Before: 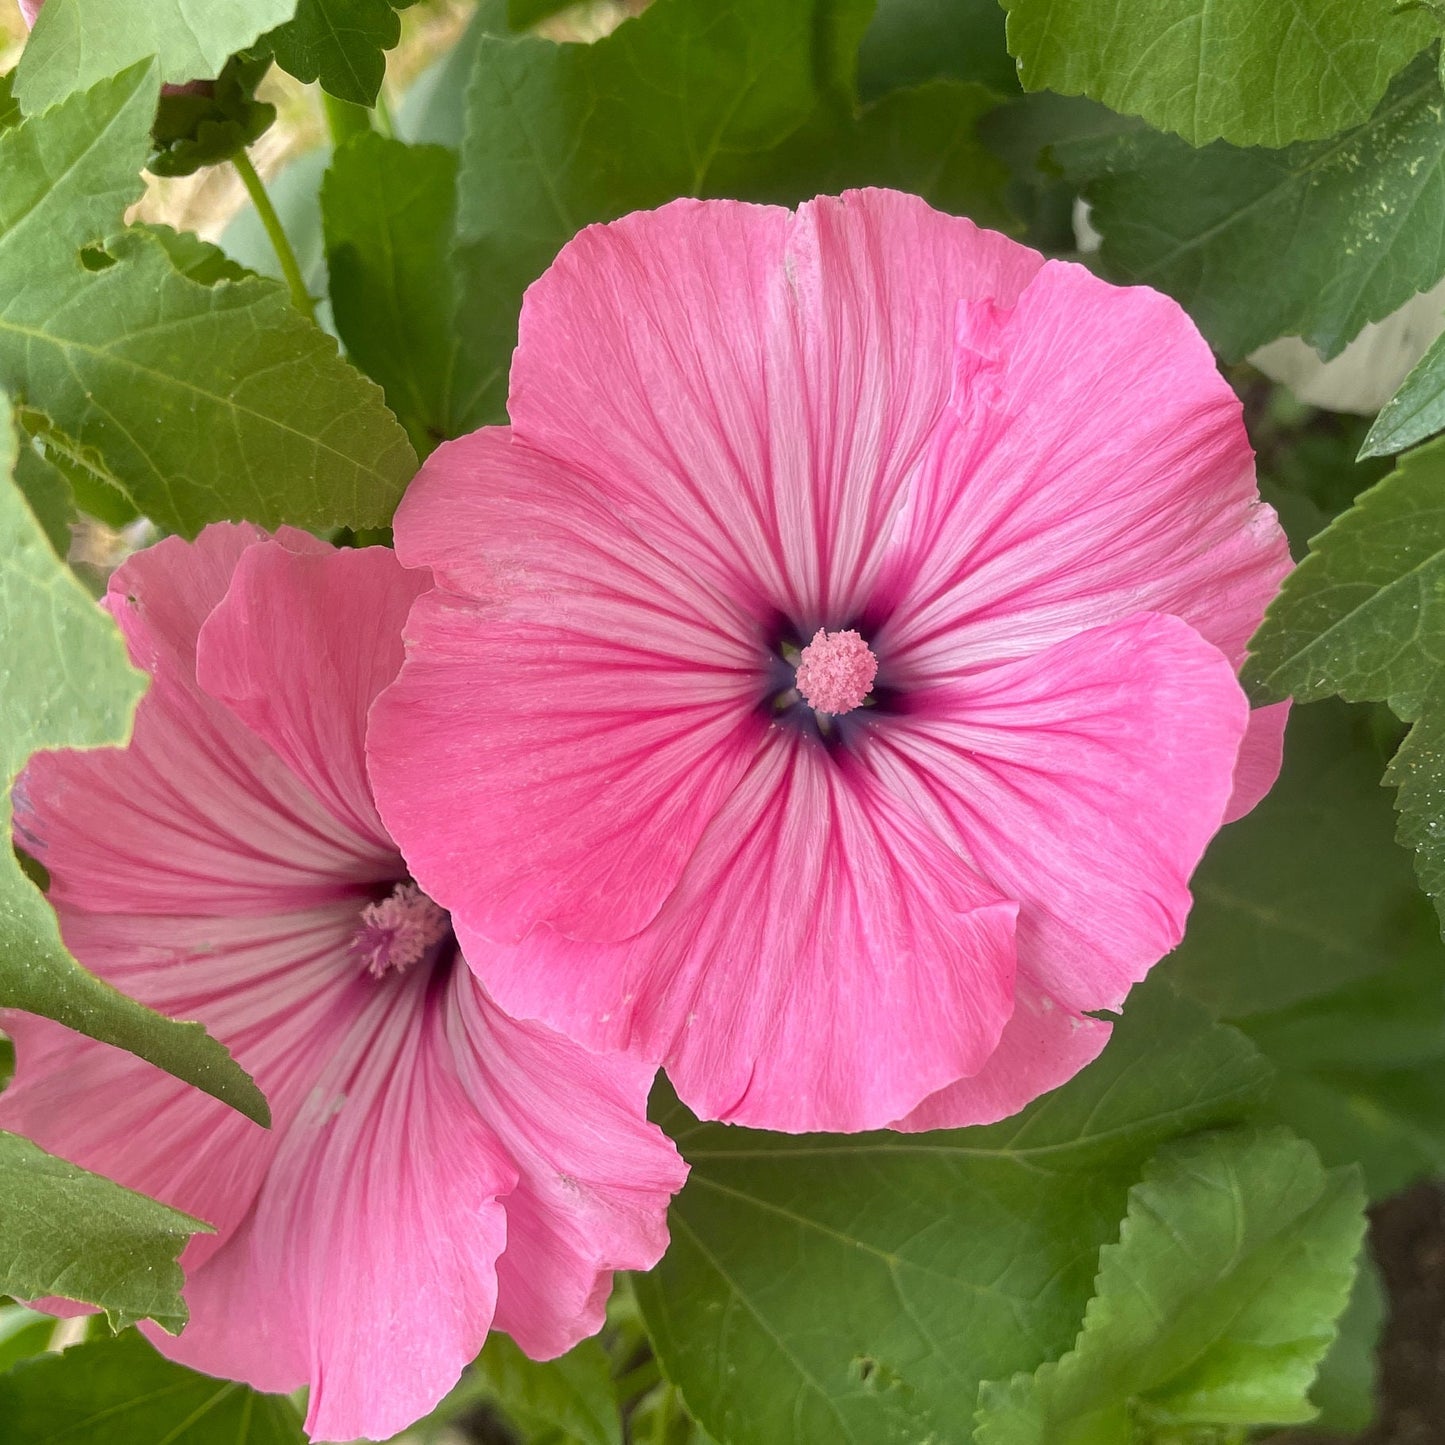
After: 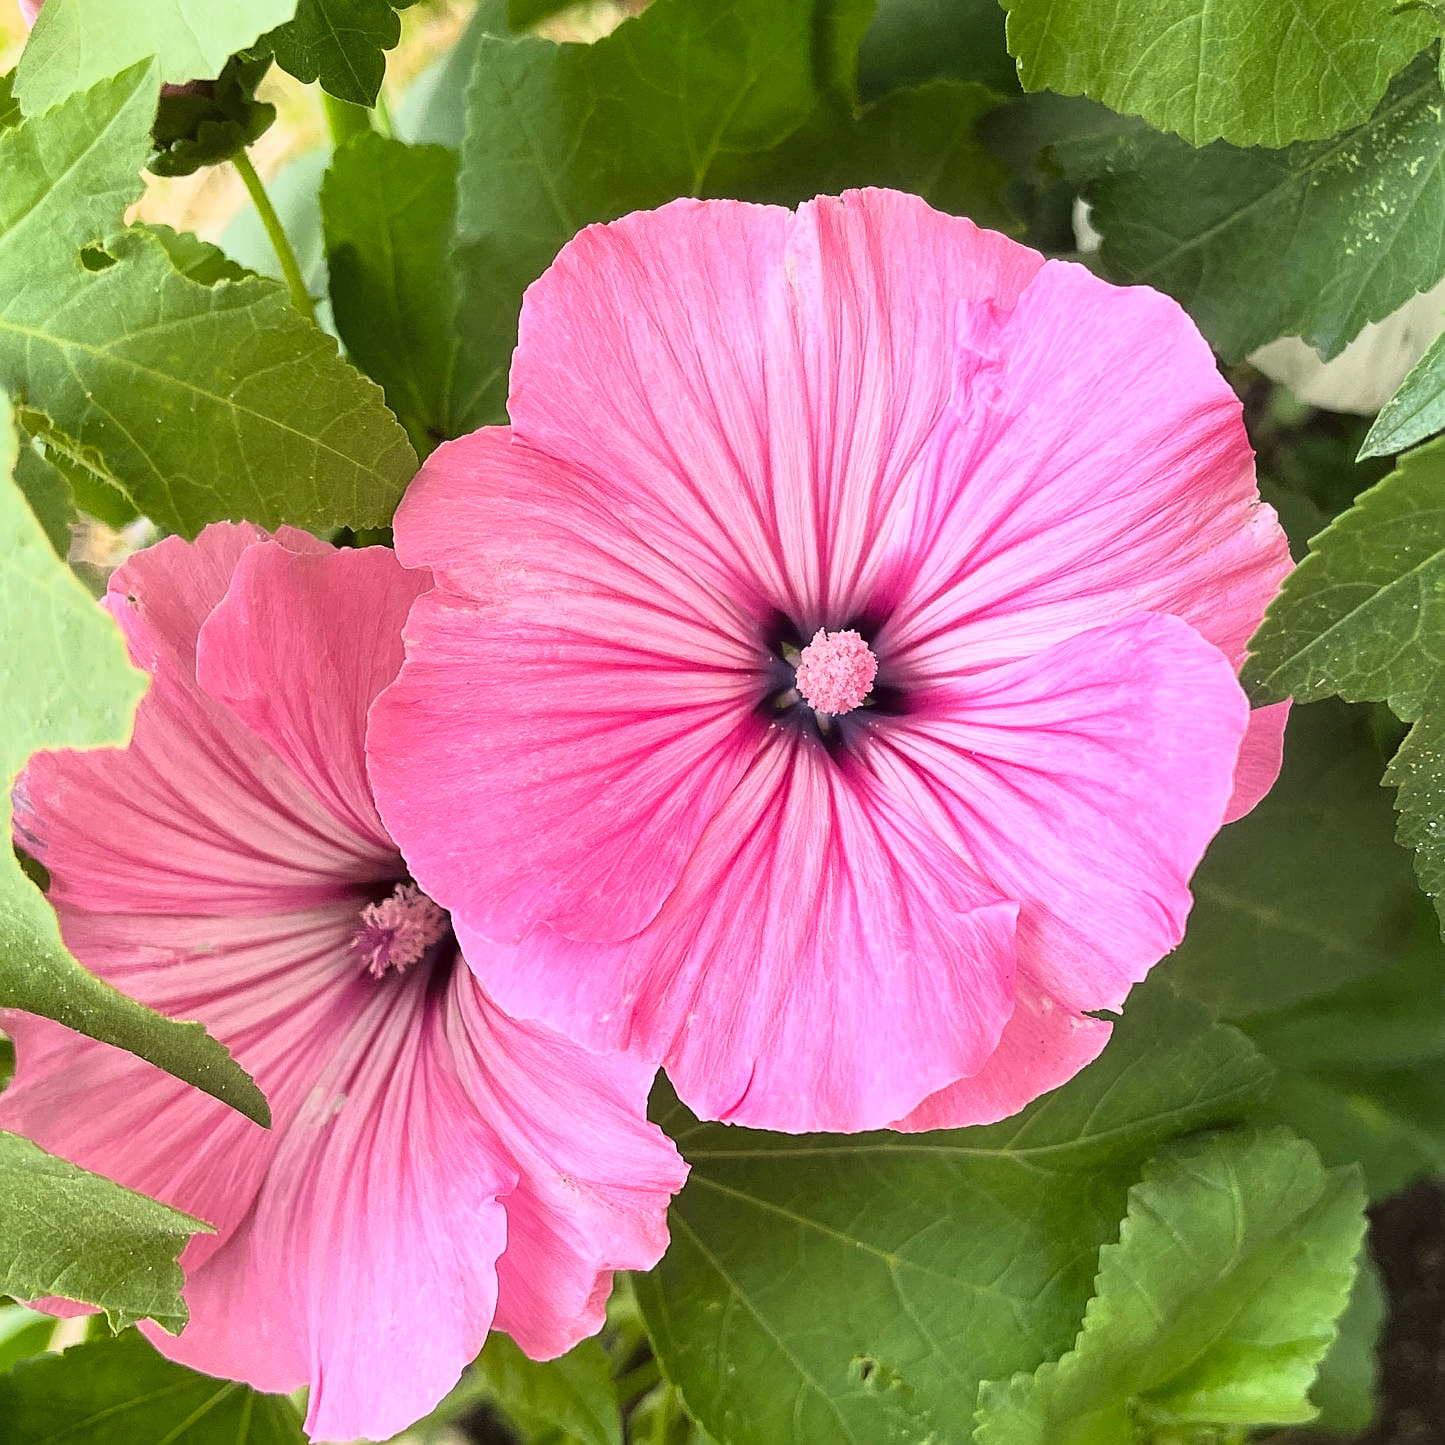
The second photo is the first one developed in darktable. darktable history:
sharpen: on, module defaults
tone curve: curves: ch0 [(0, 0) (0.046, 0.031) (0.163, 0.114) (0.391, 0.432) (0.488, 0.561) (0.695, 0.839) (0.785, 0.904) (1, 0.965)]; ch1 [(0, 0) (0.248, 0.252) (0.427, 0.412) (0.482, 0.462) (0.499, 0.499) (0.518, 0.518) (0.535, 0.577) (0.585, 0.623) (0.679, 0.743) (0.788, 0.809) (1, 1)]; ch2 [(0, 0) (0.313, 0.262) (0.427, 0.417) (0.473, 0.47) (0.503, 0.503) (0.523, 0.515) (0.557, 0.596) (0.598, 0.646) (0.708, 0.771) (1, 1)], color space Lab, linked channels, preserve colors none
